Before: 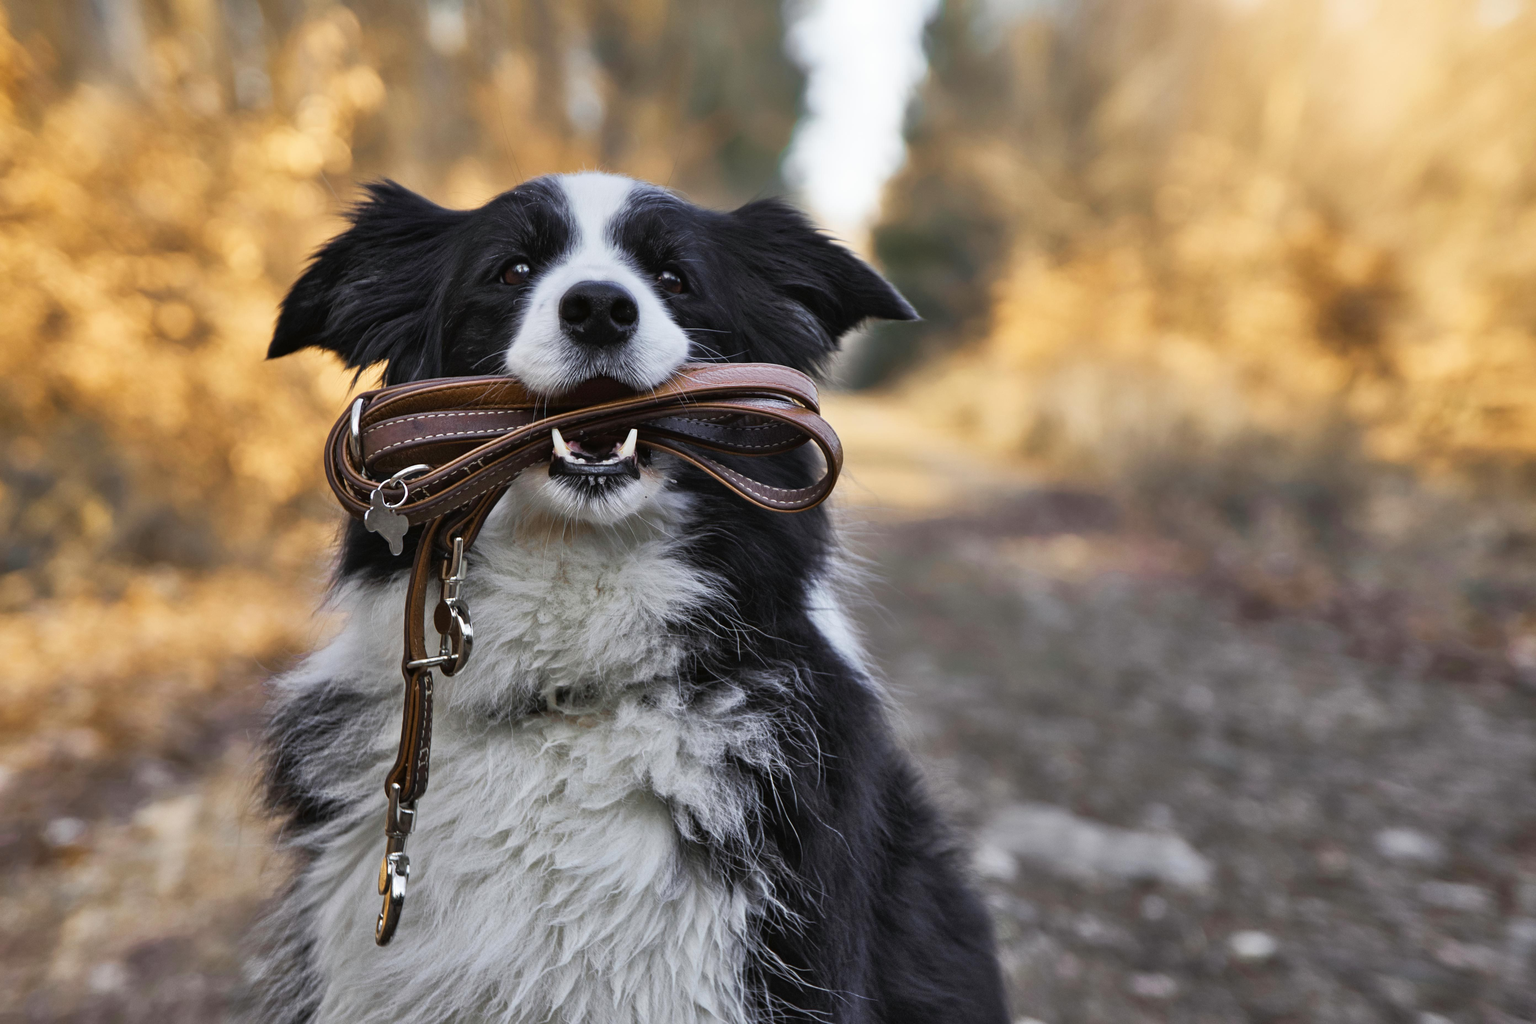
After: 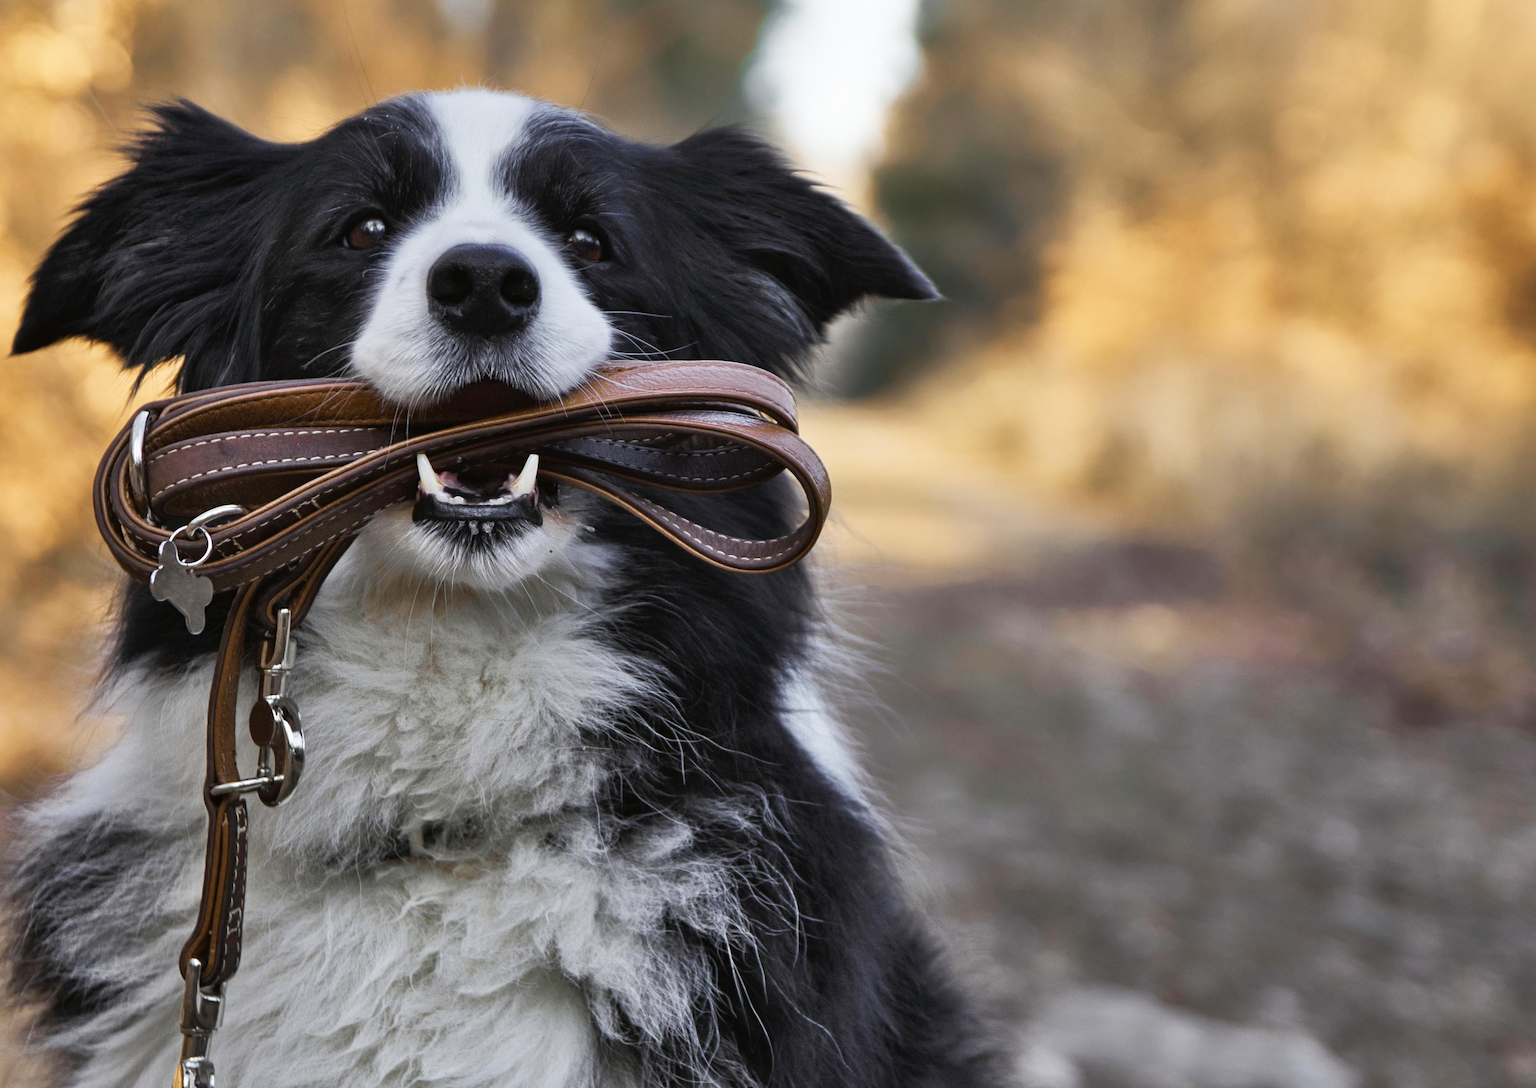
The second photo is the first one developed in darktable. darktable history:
crop and rotate: left 16.878%, top 10.745%, right 12.829%, bottom 14.532%
